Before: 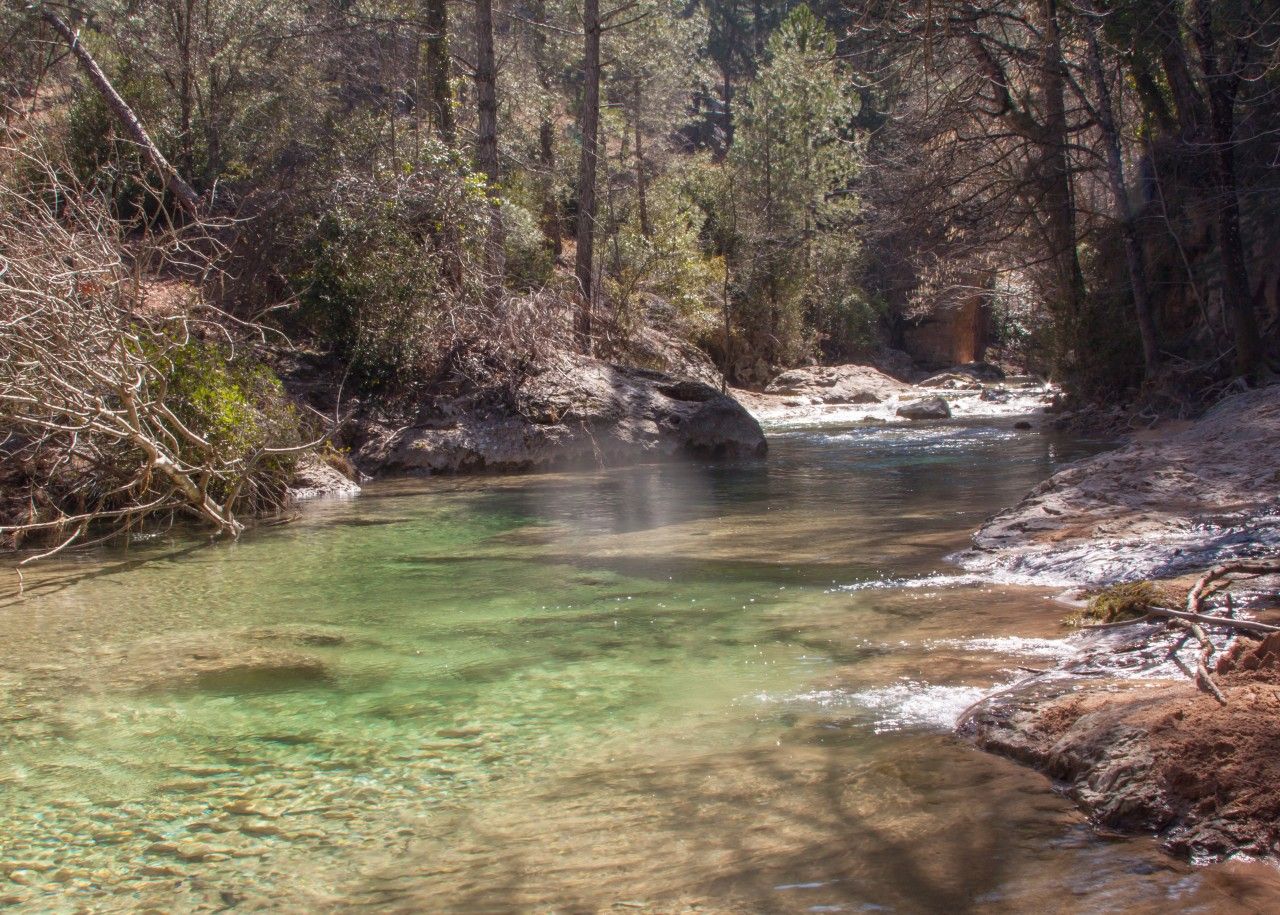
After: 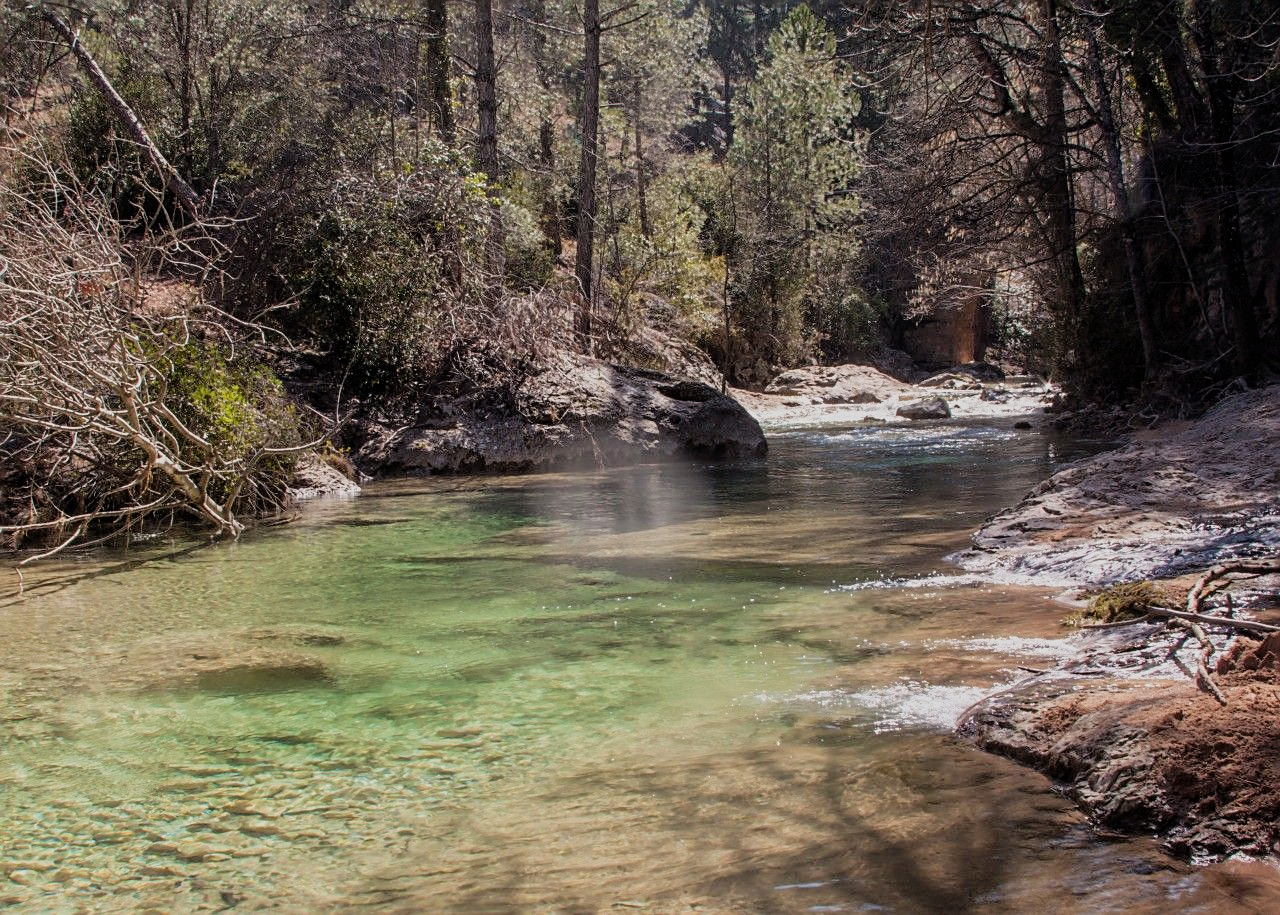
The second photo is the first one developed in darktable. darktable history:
filmic rgb: middle gray luminance 29.17%, black relative exposure -10.25 EV, white relative exposure 5.47 EV, target black luminance 0%, hardness 3.92, latitude 1.15%, contrast 1.121, highlights saturation mix 5.25%, shadows ↔ highlights balance 15.54%
sharpen: on, module defaults
